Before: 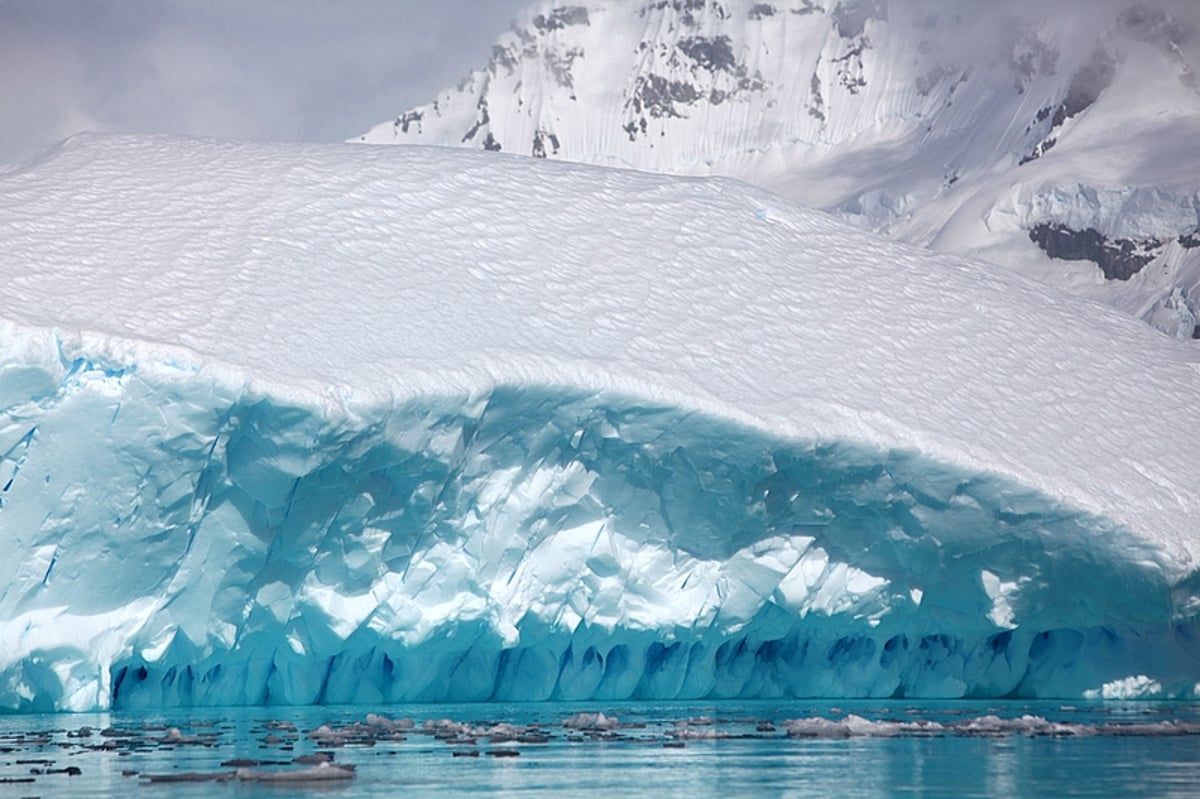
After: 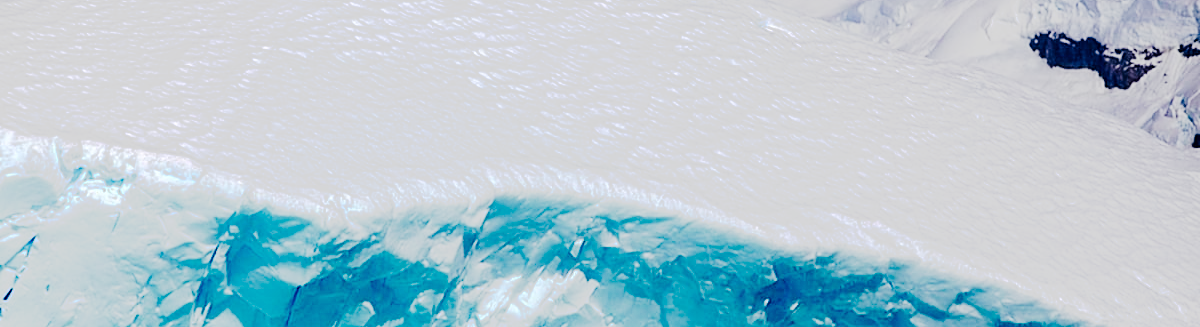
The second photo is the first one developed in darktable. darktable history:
tone curve: curves: ch0 [(0, 0) (0.003, 0.001) (0.011, 0.005) (0.025, 0.009) (0.044, 0.014) (0.069, 0.019) (0.1, 0.028) (0.136, 0.039) (0.177, 0.073) (0.224, 0.134) (0.277, 0.218) (0.335, 0.343) (0.399, 0.488) (0.468, 0.608) (0.543, 0.699) (0.623, 0.773) (0.709, 0.819) (0.801, 0.852) (0.898, 0.874) (1, 1)], preserve colors none
crop and rotate: top 23.983%, bottom 34.969%
exposure: black level correction 0.056, compensate exposure bias true, compensate highlight preservation false
